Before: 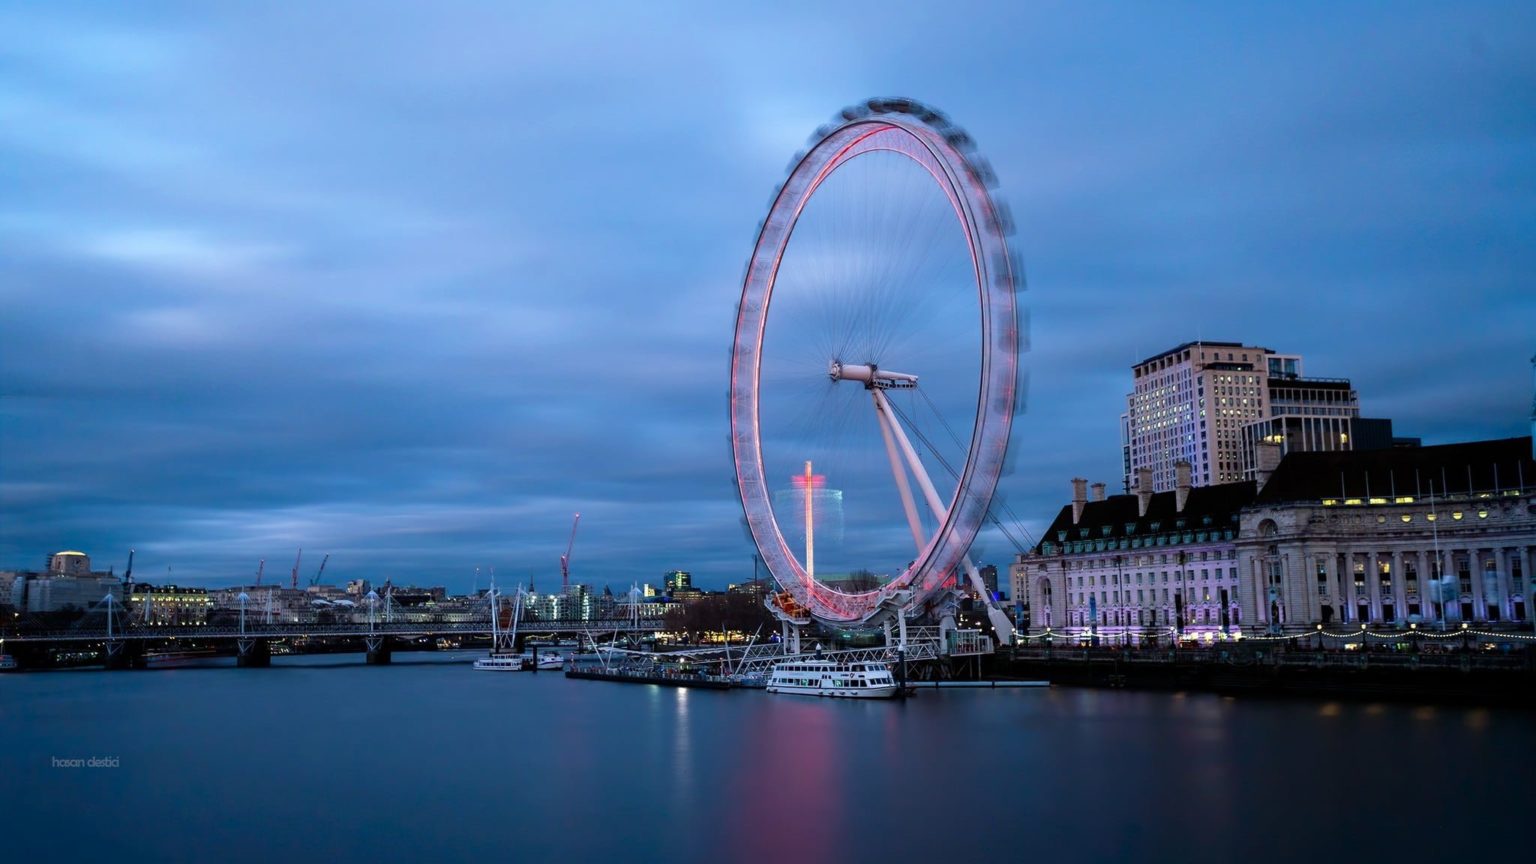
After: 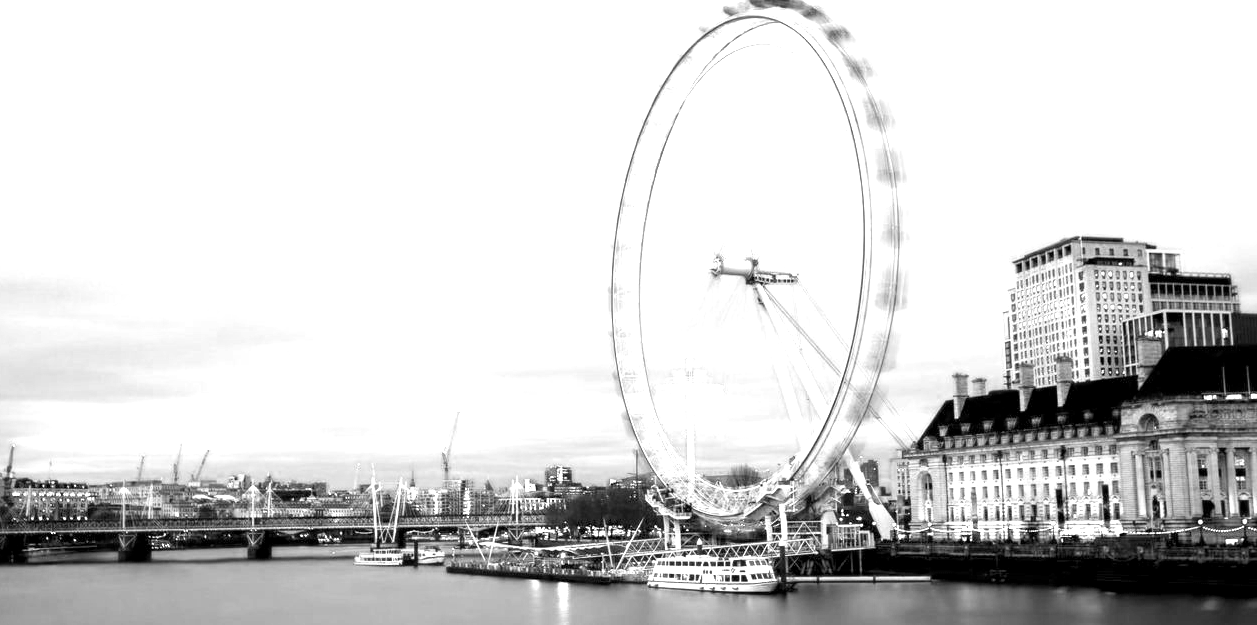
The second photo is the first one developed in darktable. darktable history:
exposure: black level correction 0.001, exposure 1.308 EV, compensate highlight preservation false
tone equalizer: smoothing diameter 24.85%, edges refinement/feathering 6.69, preserve details guided filter
color calibration: output gray [0.22, 0.42, 0.37, 0], illuminant custom, x 0.461, y 0.428, temperature 2639.93 K, gamut compression 1.71
crop: left 7.77%, top 12.251%, right 10.348%, bottom 15.409%
